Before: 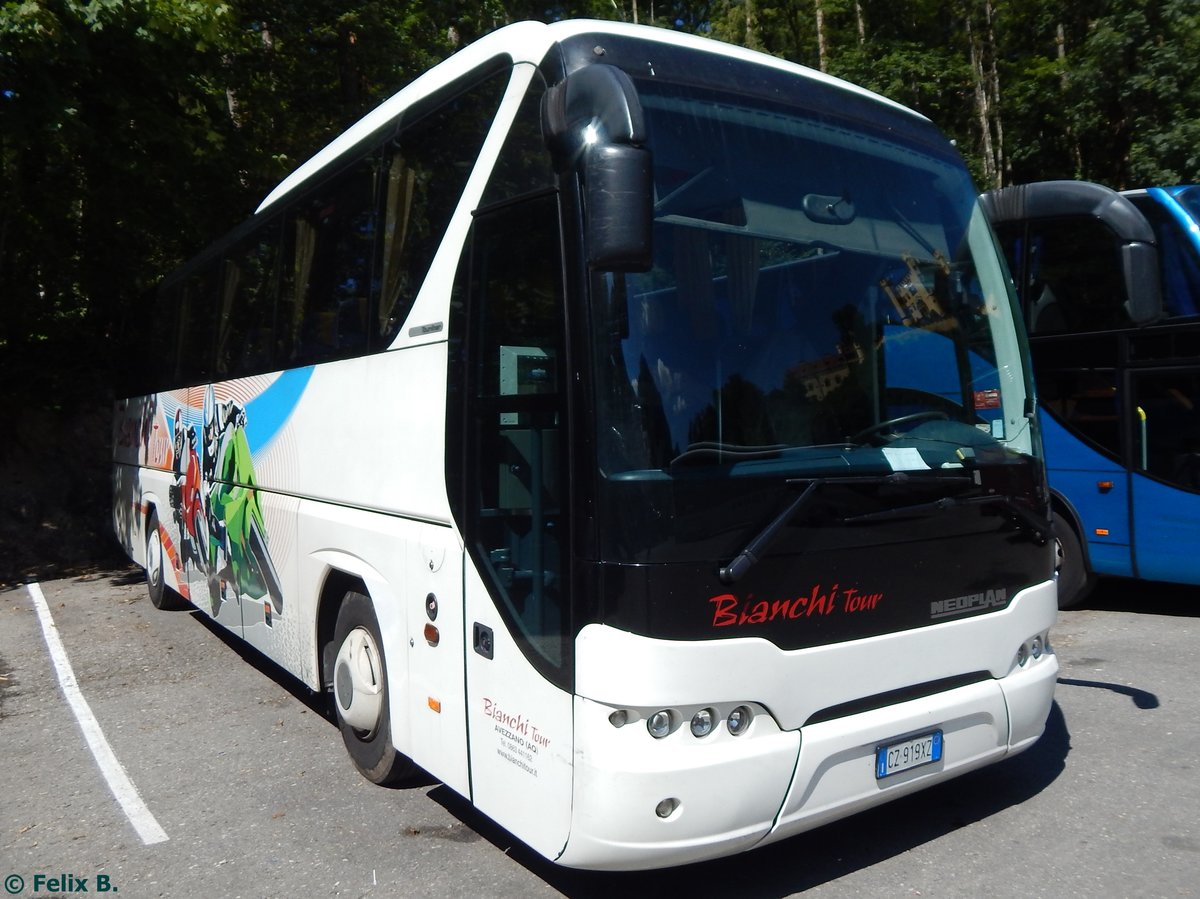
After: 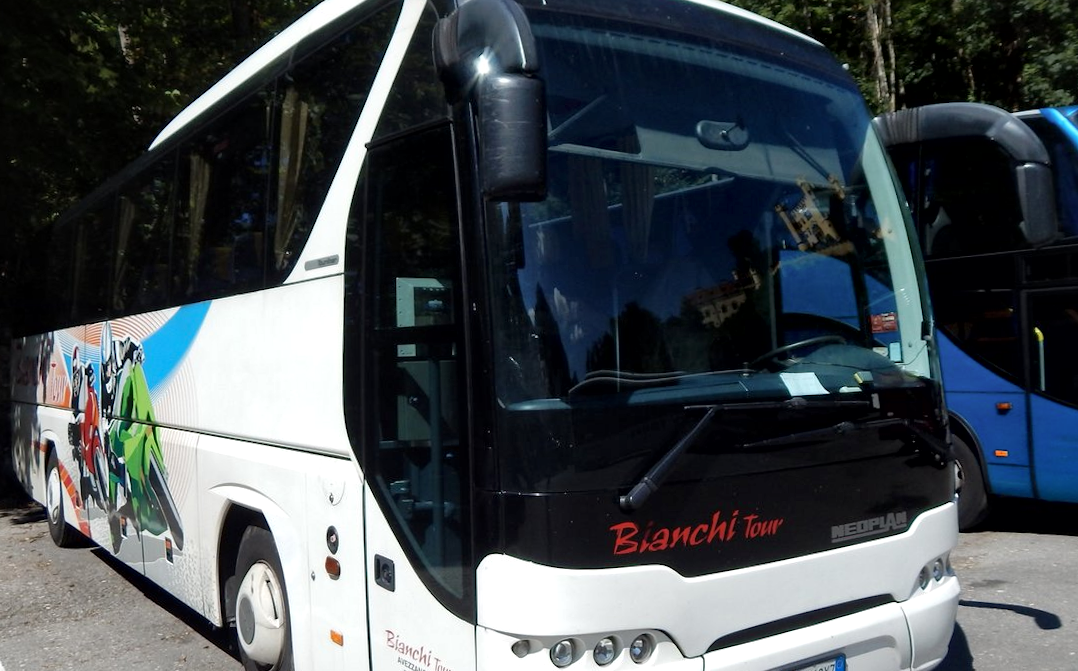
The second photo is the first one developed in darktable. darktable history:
crop: left 8.155%, top 6.611%, bottom 15.385%
rotate and perspective: rotation -1°, crop left 0.011, crop right 0.989, crop top 0.025, crop bottom 0.975
local contrast: mode bilateral grid, contrast 25, coarseness 60, detail 151%, midtone range 0.2
